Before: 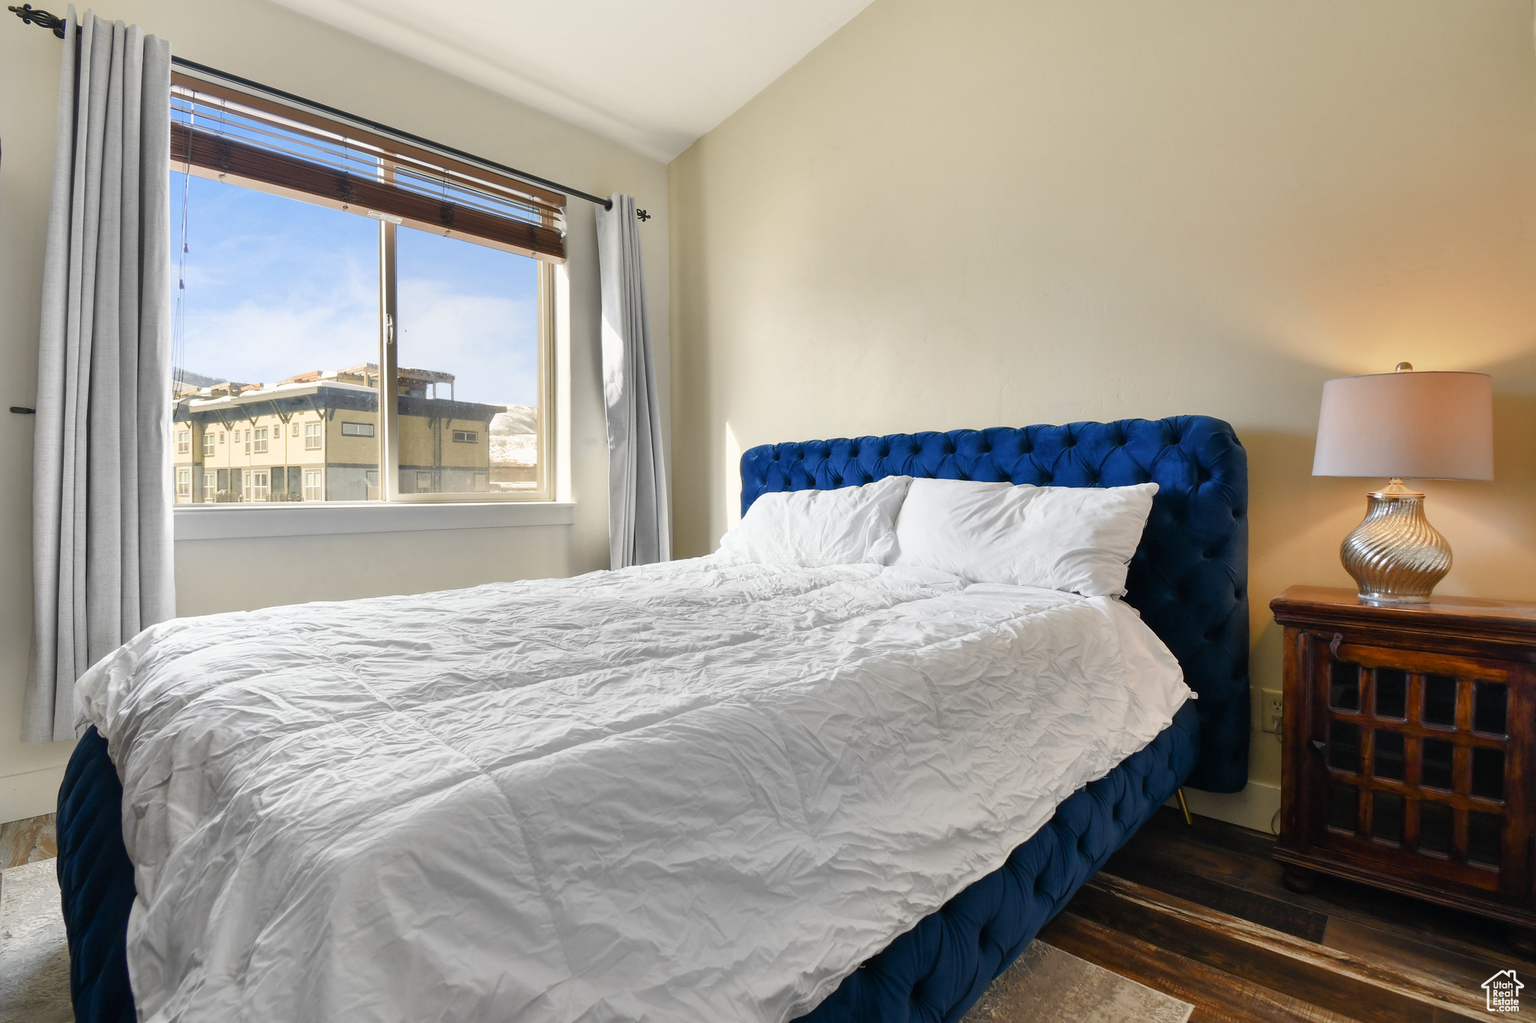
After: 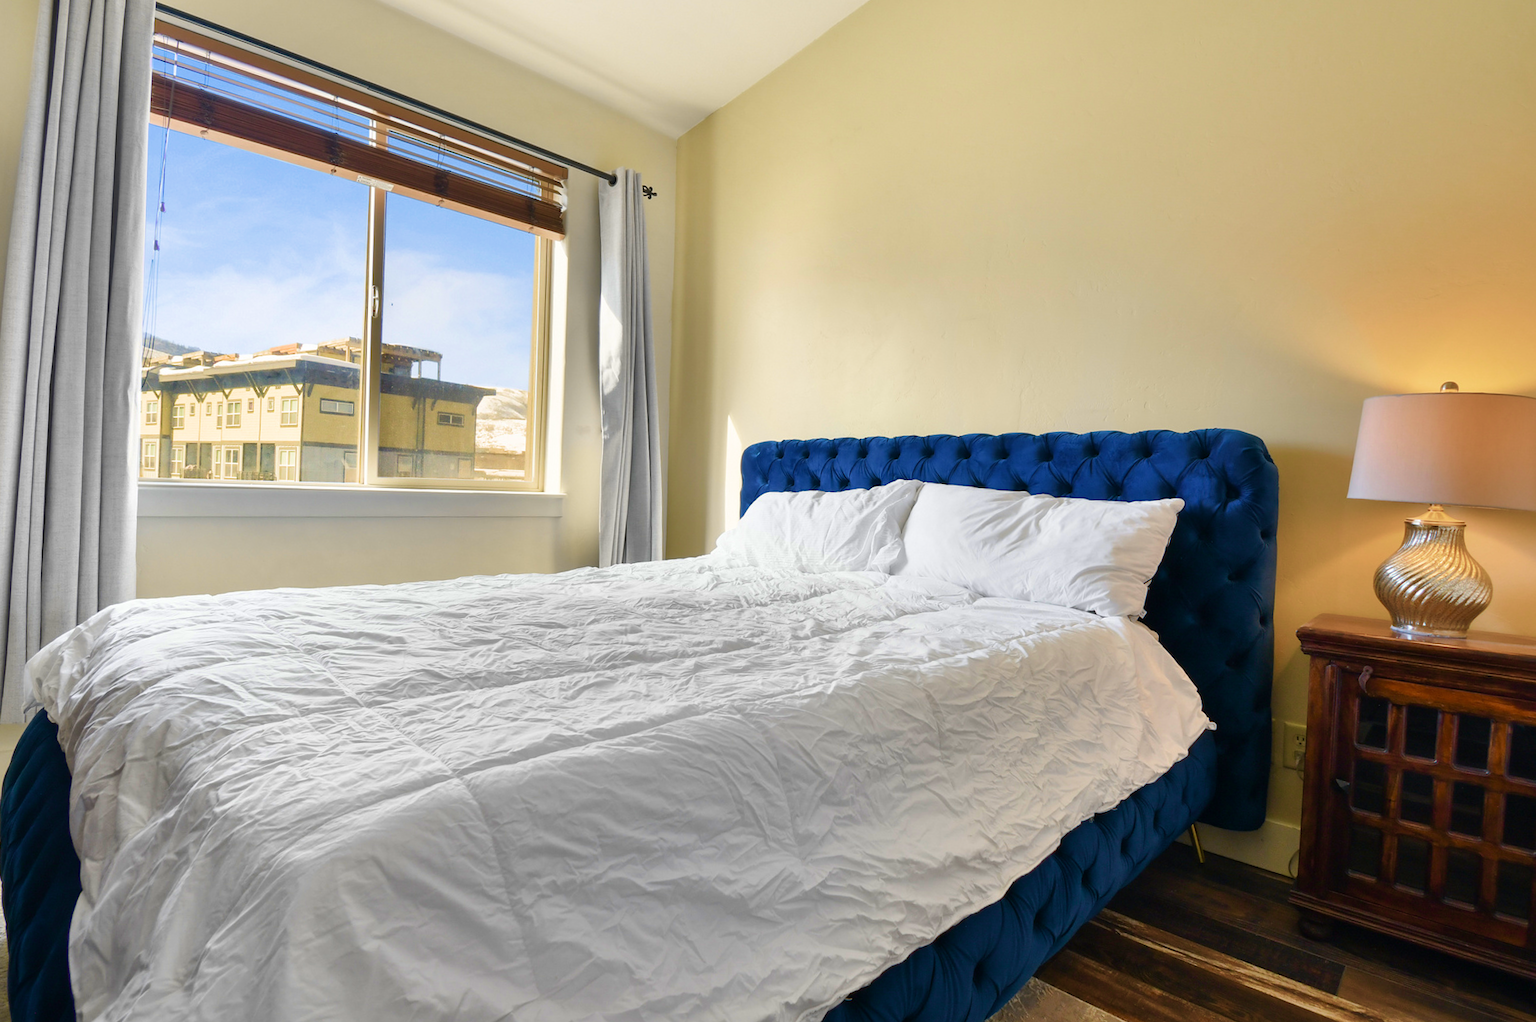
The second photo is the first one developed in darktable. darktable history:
crop and rotate: angle -2.38°
velvia: strength 67.07%, mid-tones bias 0.972
